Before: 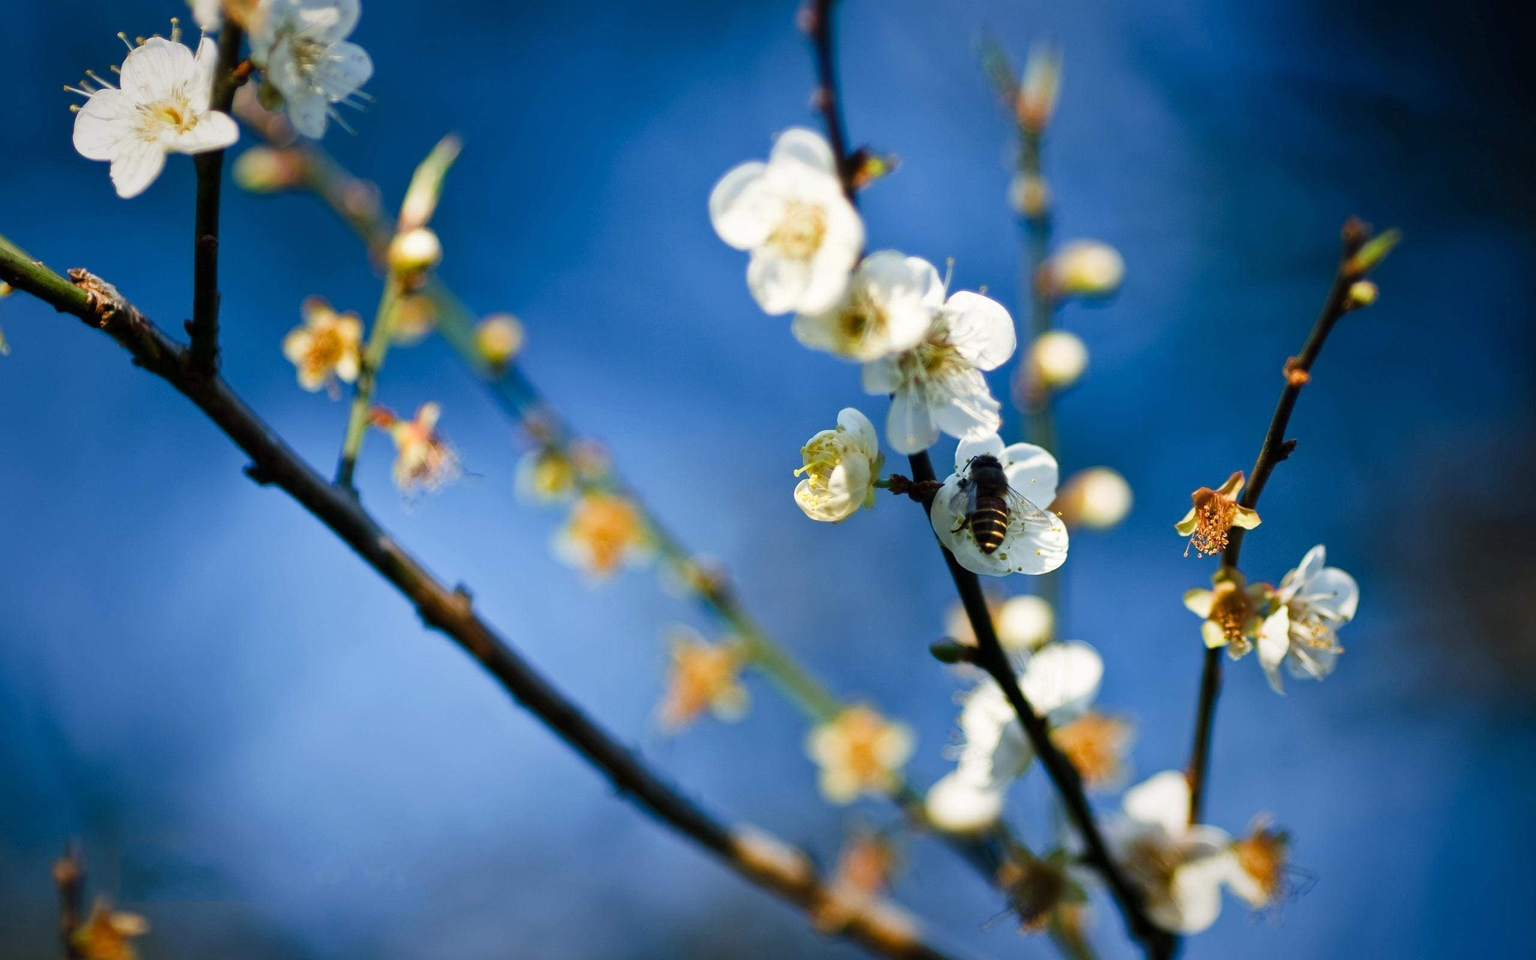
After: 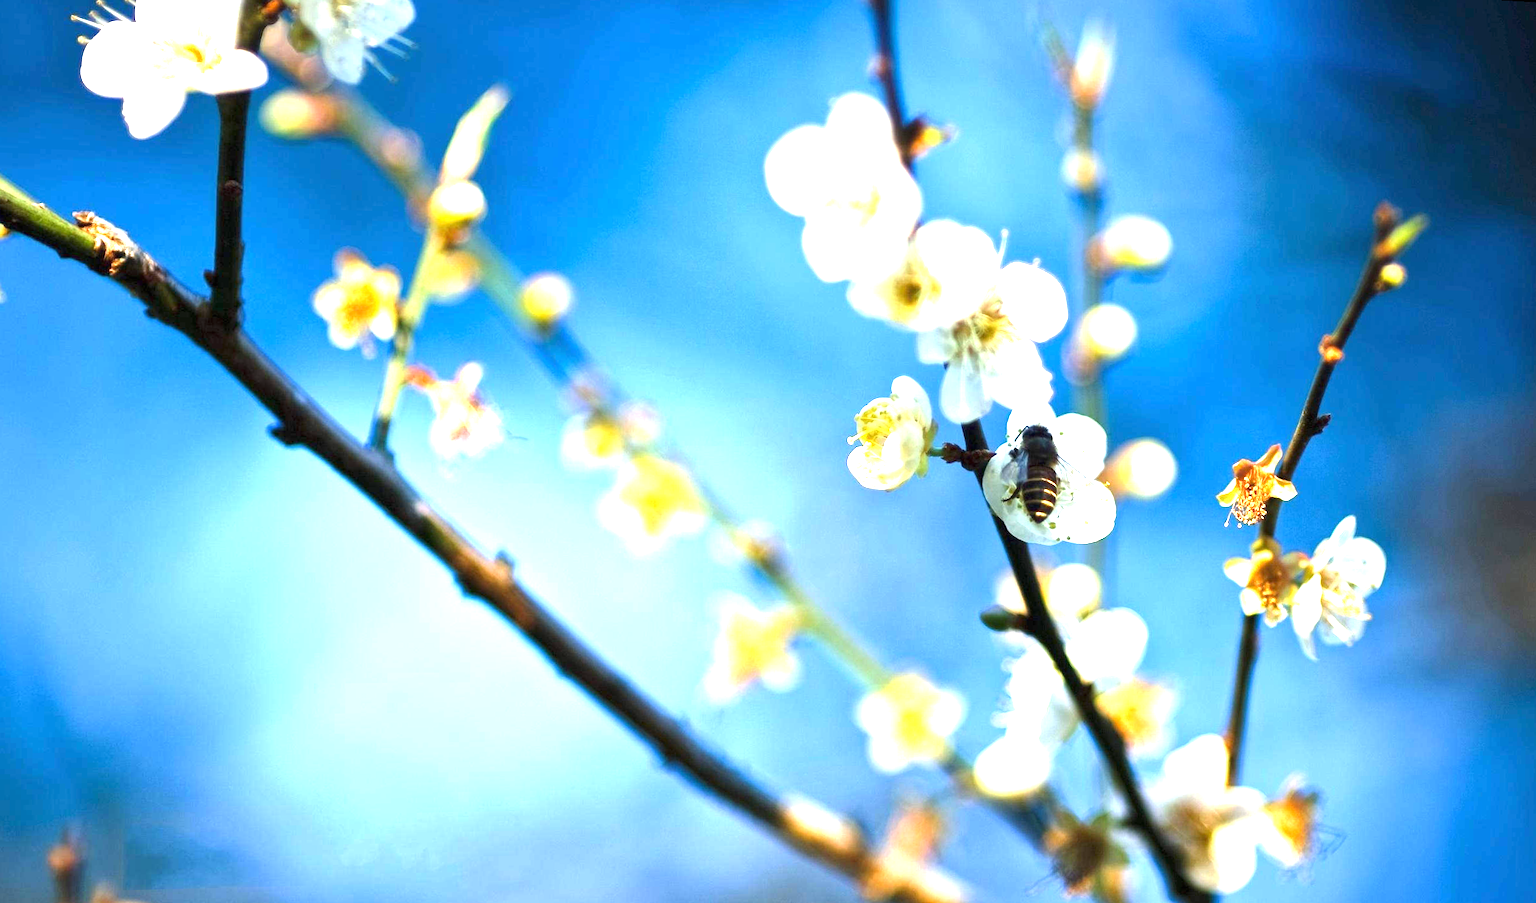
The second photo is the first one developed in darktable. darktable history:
rotate and perspective: rotation 0.679°, lens shift (horizontal) 0.136, crop left 0.009, crop right 0.991, crop top 0.078, crop bottom 0.95
exposure: black level correction 0, exposure 1.9 EV, compensate highlight preservation false
